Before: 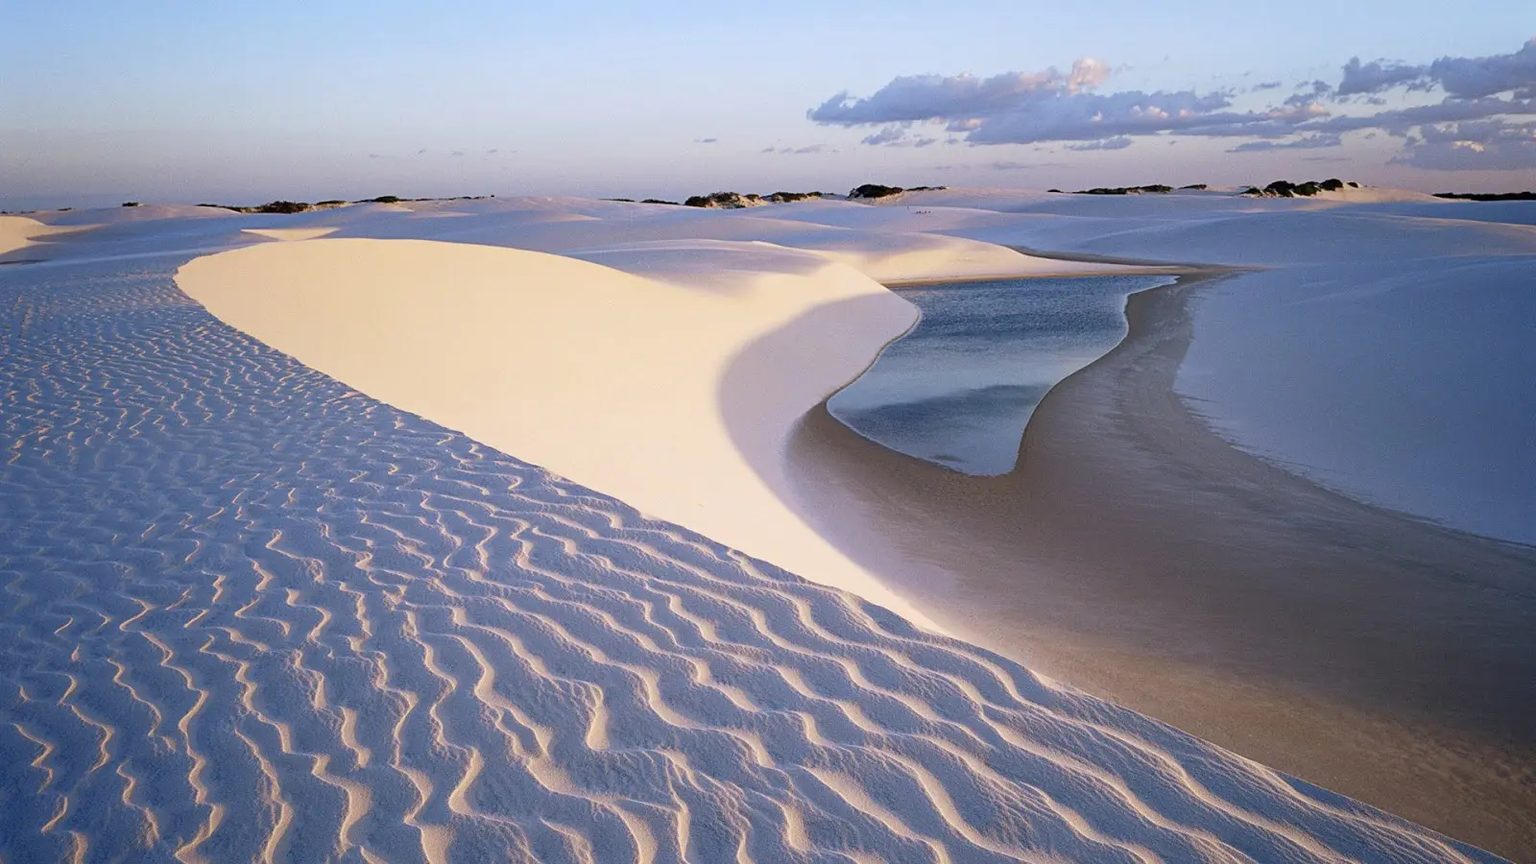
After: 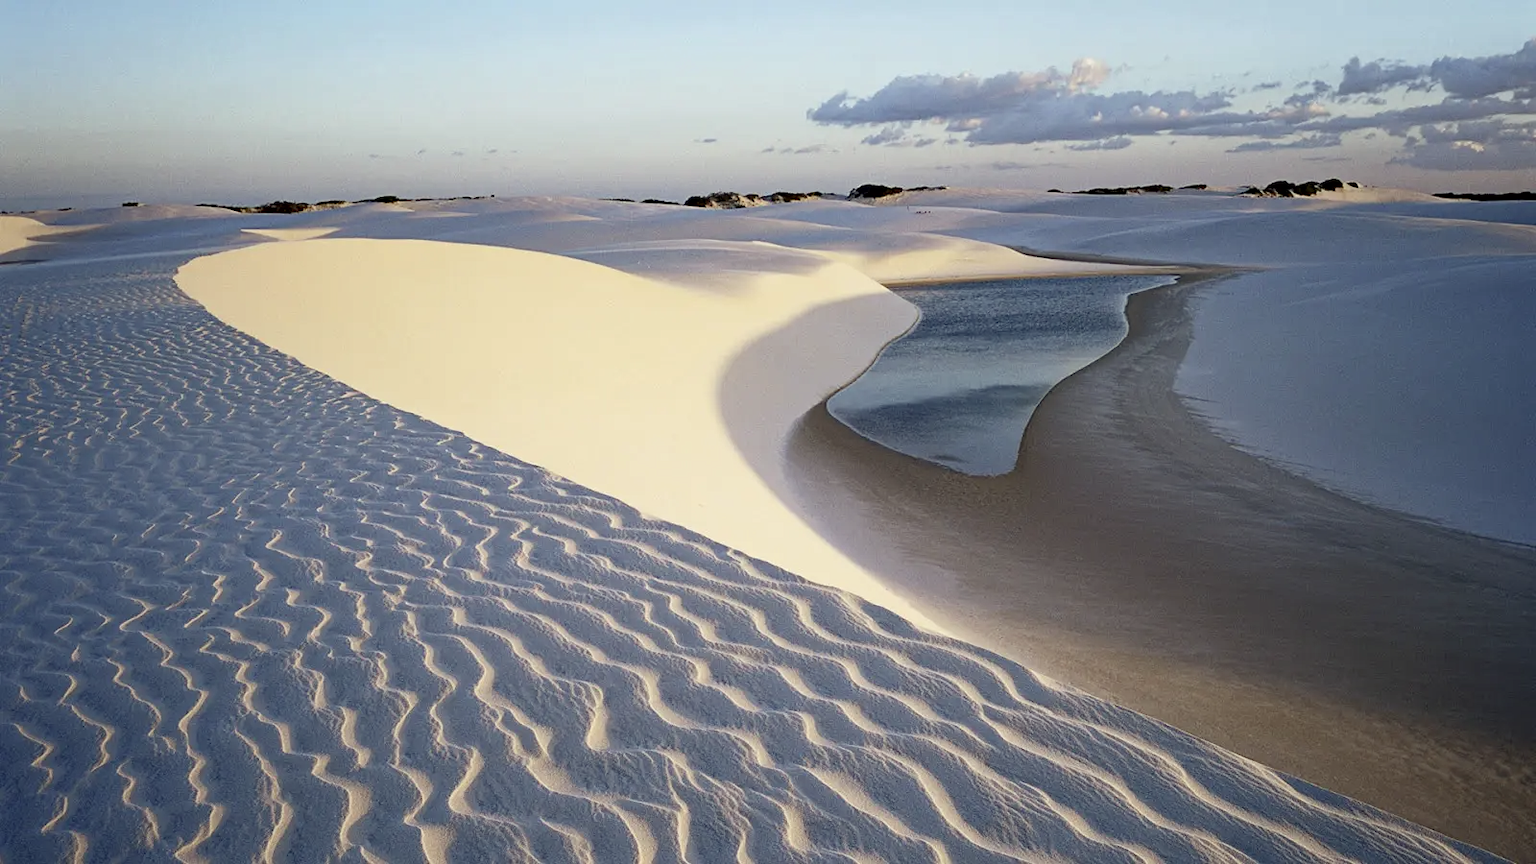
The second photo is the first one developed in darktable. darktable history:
contrast brightness saturation: contrast 0.1, saturation -0.3
haze removal: compatibility mode true, adaptive false
color correction: highlights a* -4.28, highlights b* 6.53
